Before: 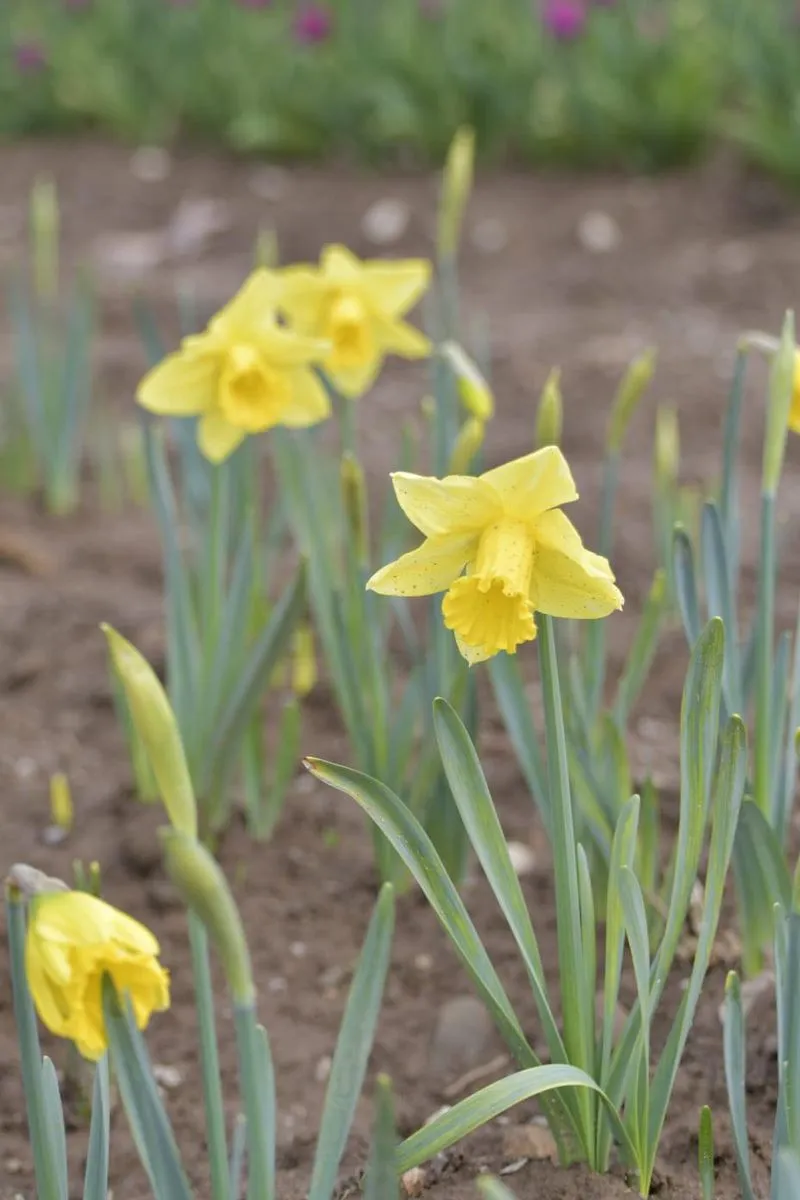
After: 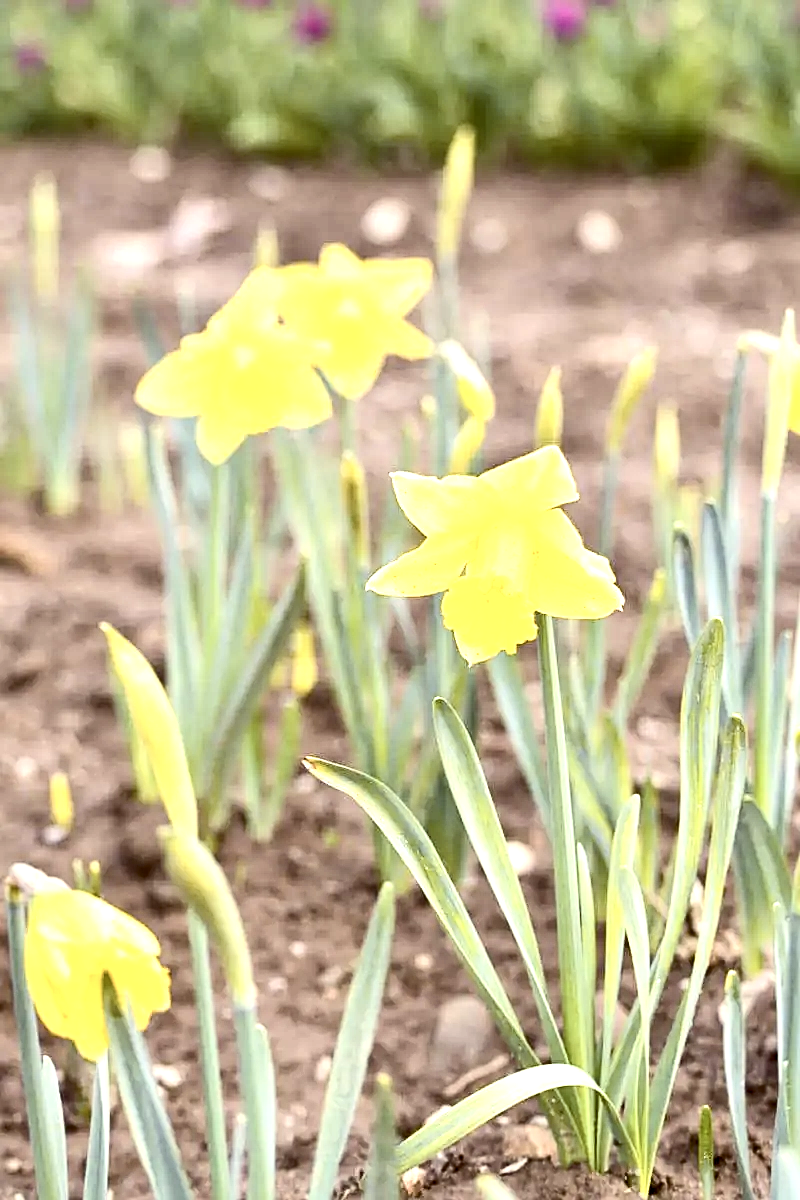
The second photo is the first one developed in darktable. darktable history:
color correction: highlights b* -0.003, saturation 0.975
contrast brightness saturation: contrast 0.246, saturation -0.324
shadows and highlights: shadows 73.8, highlights -23.57, soften with gaussian
color balance rgb: highlights gain › chroma 3.071%, highlights gain › hue 77.95°, global offset › luminance -0.225%, global offset › chroma 0.265%, perceptual saturation grading › global saturation 20%, perceptual saturation grading › highlights -25.607%, perceptual saturation grading › shadows 50.117%, perceptual brilliance grading › global brilliance -4.394%, perceptual brilliance grading › highlights 24.479%, perceptual brilliance grading › mid-tones 7.348%, perceptual brilliance grading › shadows -4.638%, global vibrance 35.507%, contrast 9.811%
exposure: exposure 0.558 EV, compensate exposure bias true, compensate highlight preservation false
sharpen: on, module defaults
local contrast: highlights 107%, shadows 100%, detail 120%, midtone range 0.2
